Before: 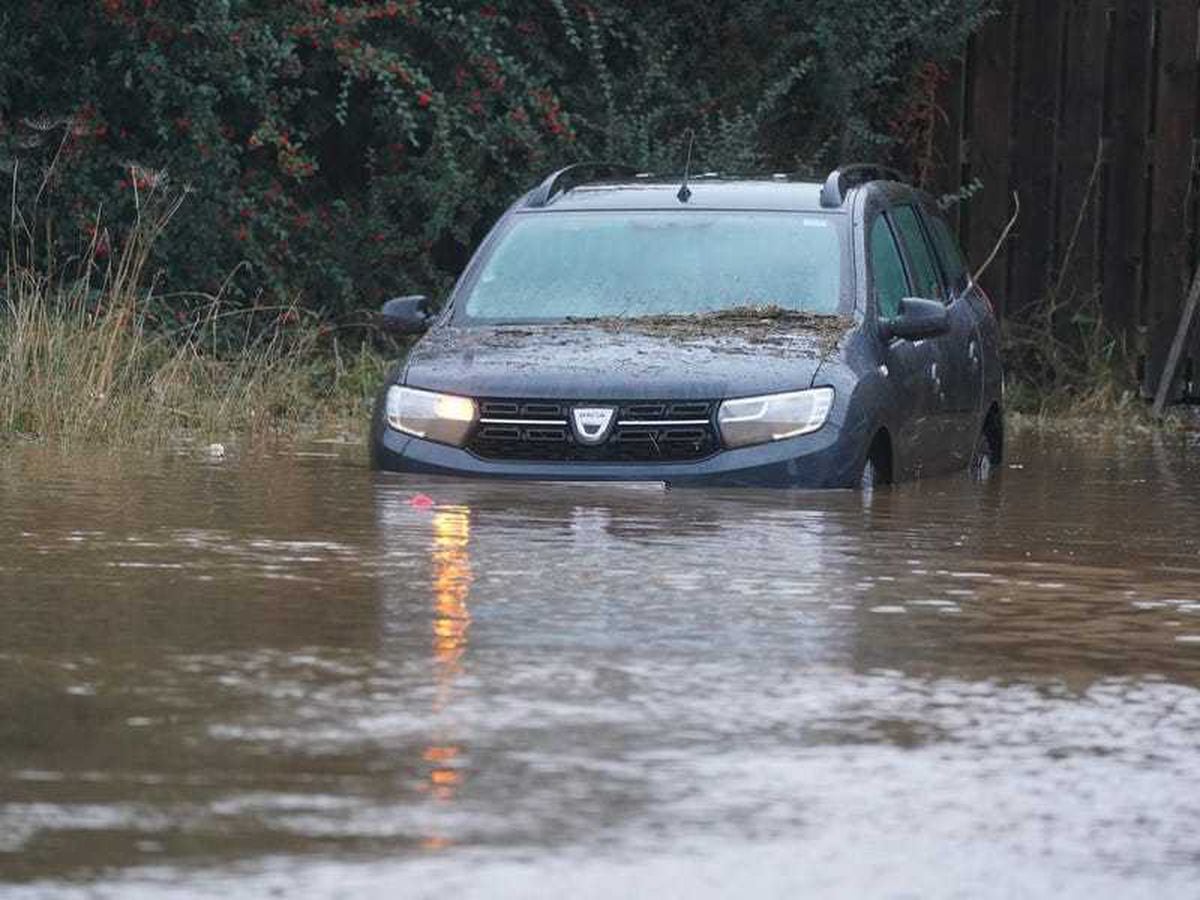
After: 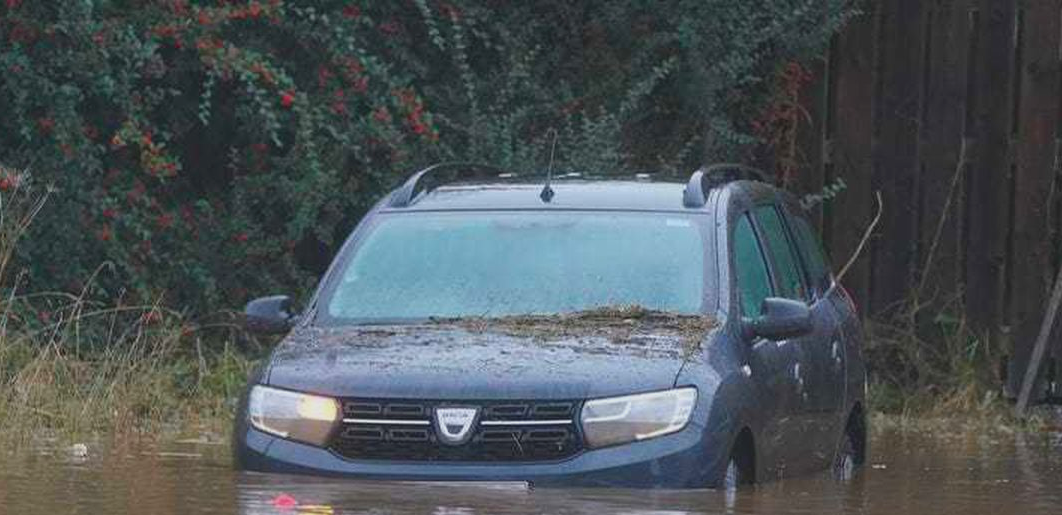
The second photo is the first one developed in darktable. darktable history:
crop and rotate: left 11.429%, bottom 42.772%
contrast brightness saturation: contrast -0.178, saturation 0.187
